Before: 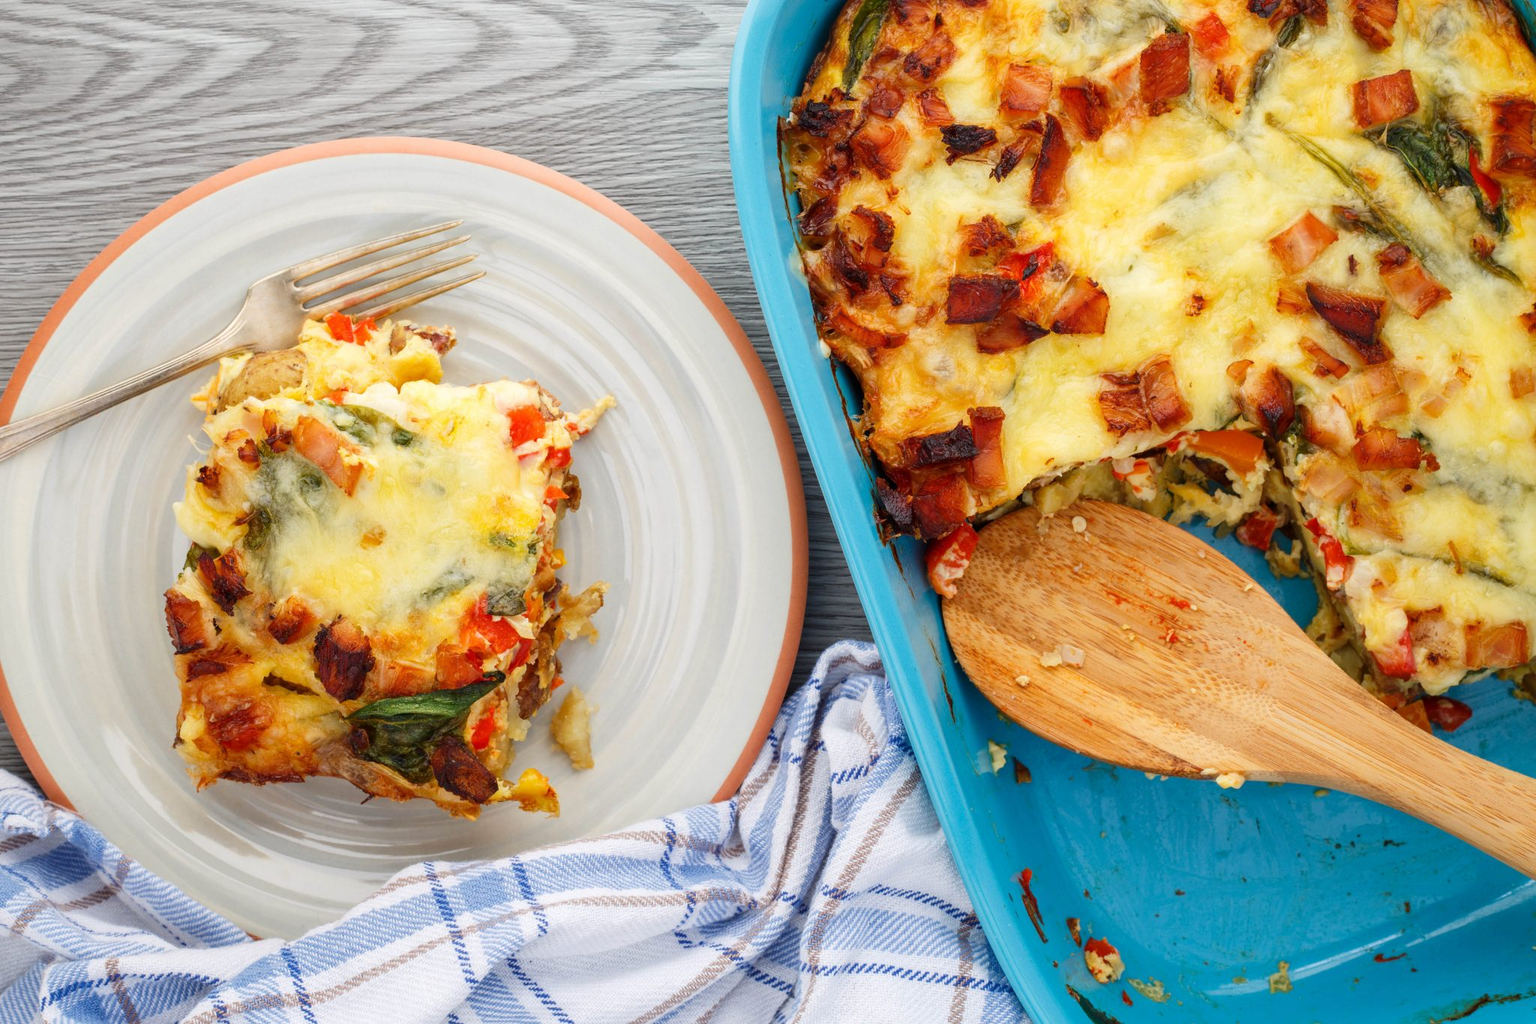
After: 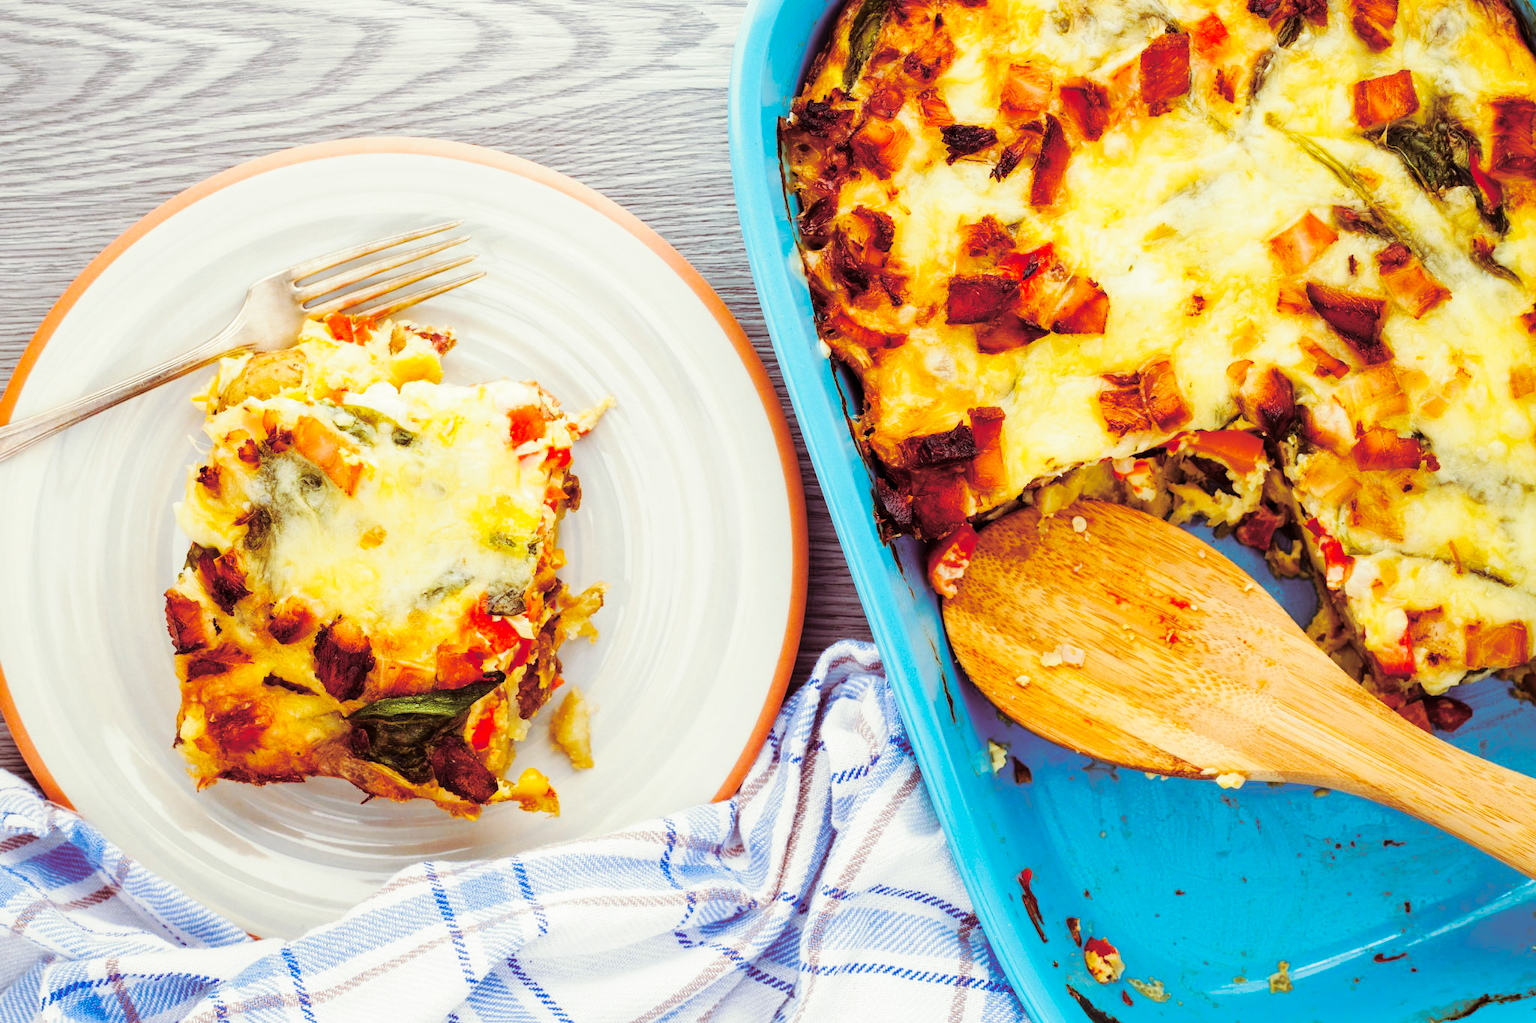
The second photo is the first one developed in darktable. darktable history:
split-toning: on, module defaults
base curve: curves: ch0 [(0, 0) (0.032, 0.025) (0.121, 0.166) (0.206, 0.329) (0.605, 0.79) (1, 1)], preserve colors none
color balance rgb: perceptual saturation grading › global saturation 35%, perceptual saturation grading › highlights -30%, perceptual saturation grading › shadows 35%, perceptual brilliance grading › global brilliance 3%, perceptual brilliance grading › highlights -3%, perceptual brilliance grading › shadows 3%
